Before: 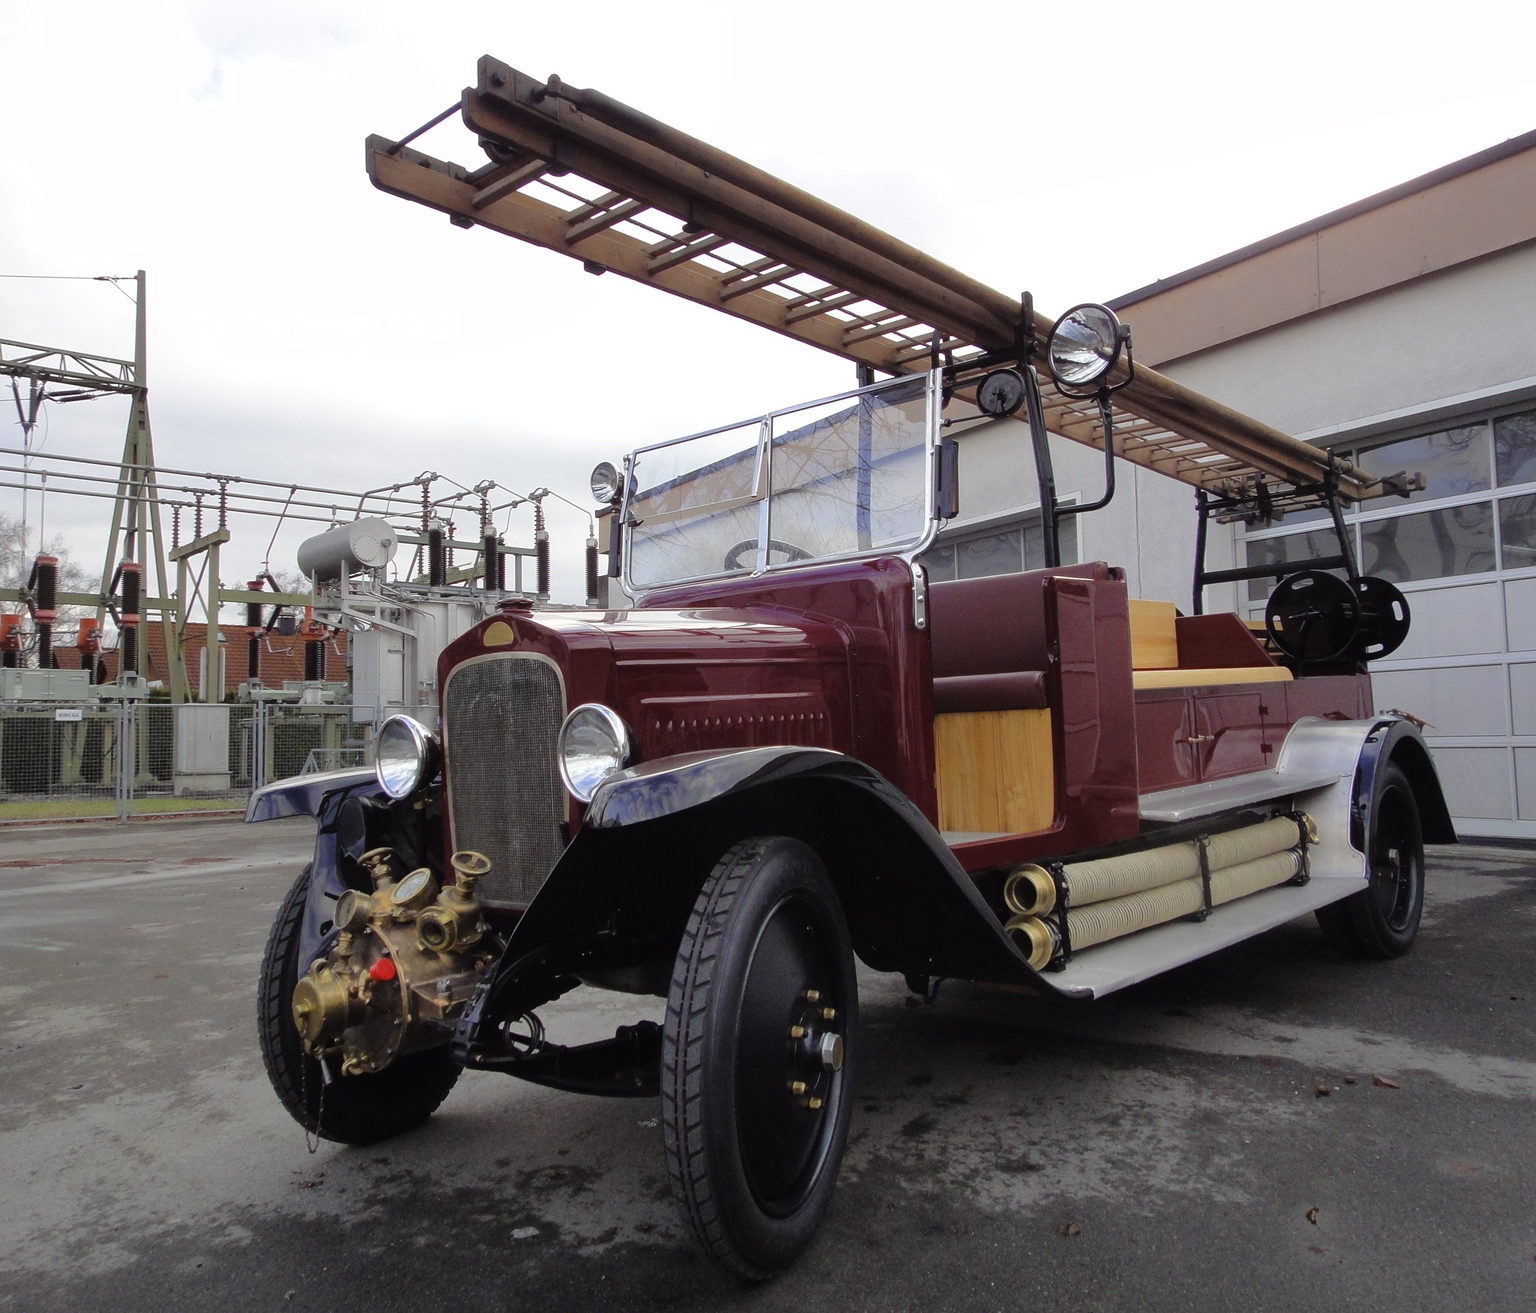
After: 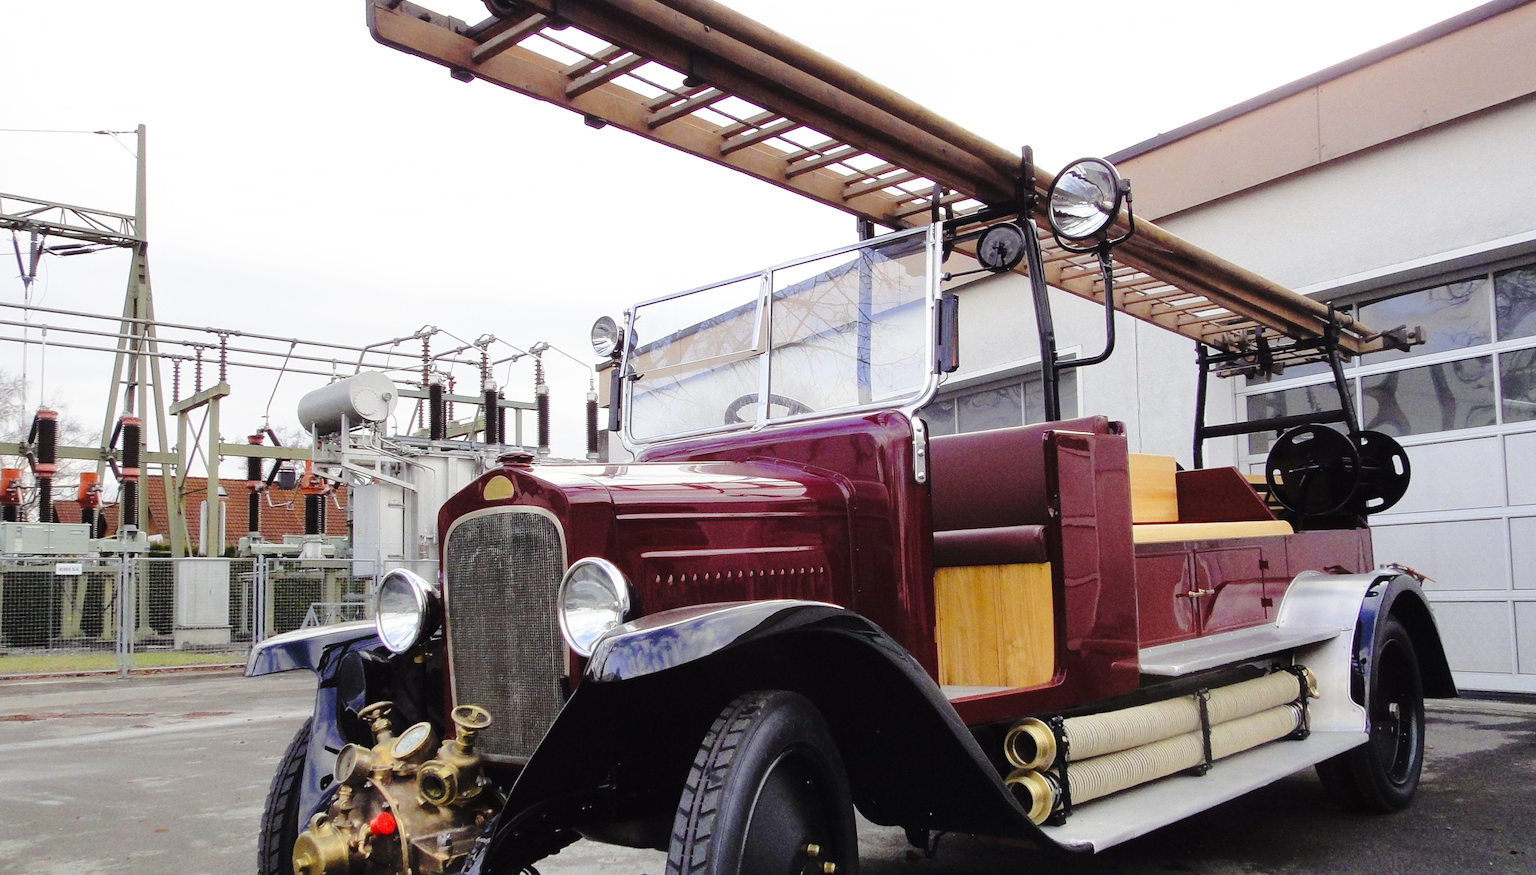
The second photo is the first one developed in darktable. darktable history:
crop: top 11.166%, bottom 22.168%
exposure: compensate highlight preservation false
base curve: curves: ch0 [(0, 0) (0.028, 0.03) (0.121, 0.232) (0.46, 0.748) (0.859, 0.968) (1, 1)], preserve colors none
